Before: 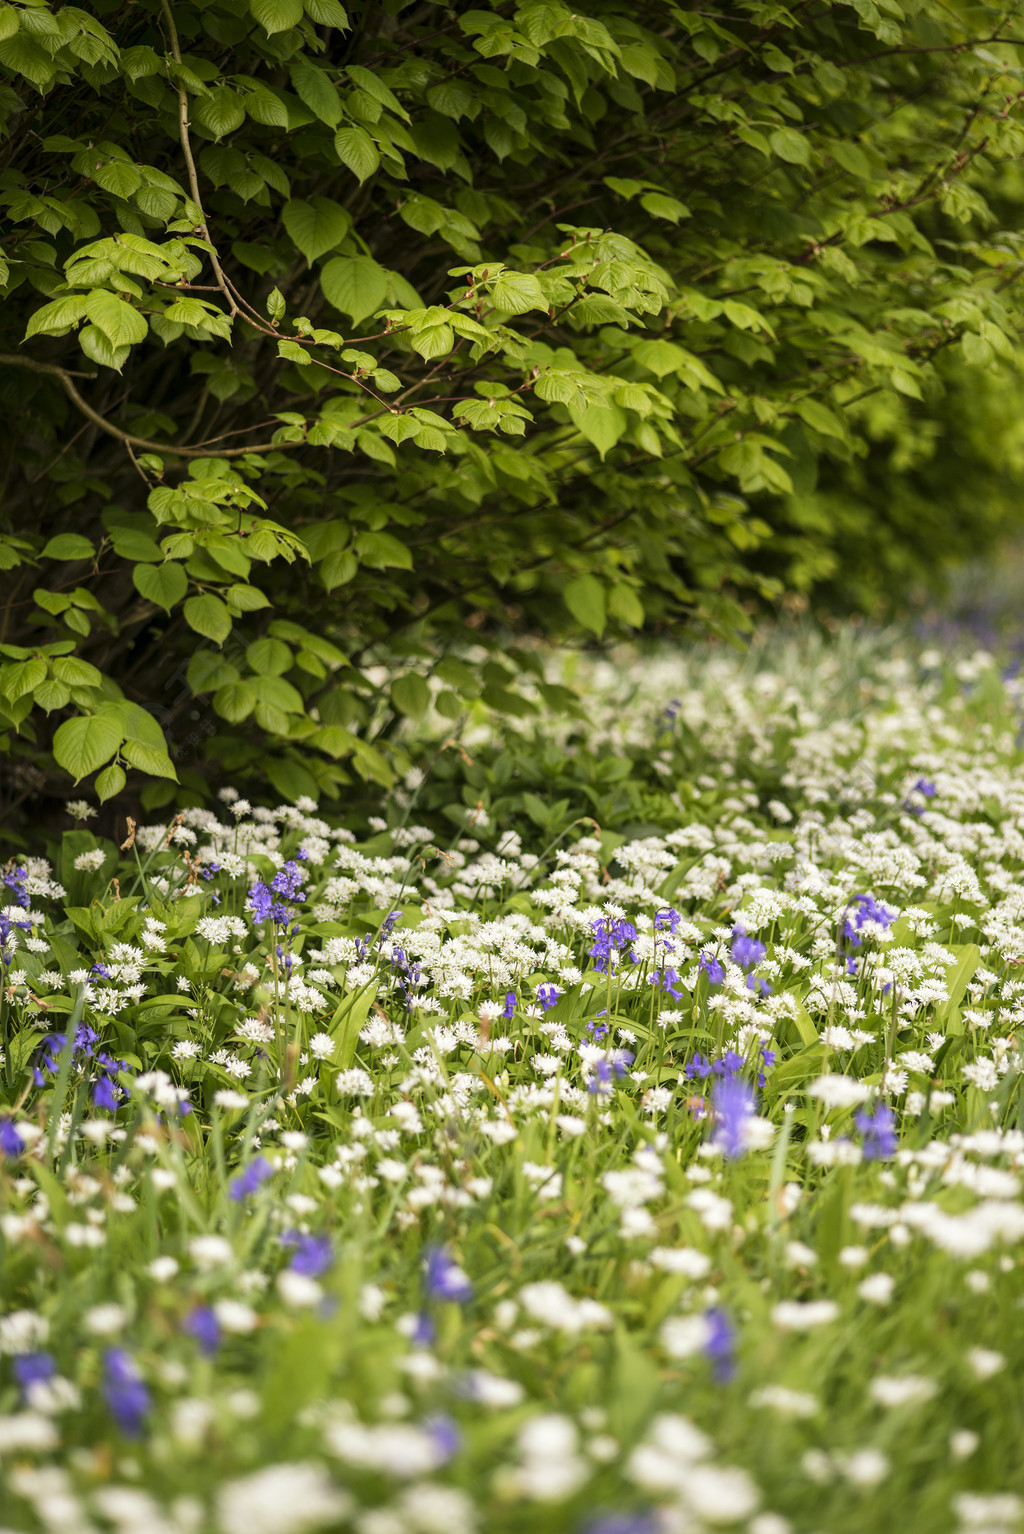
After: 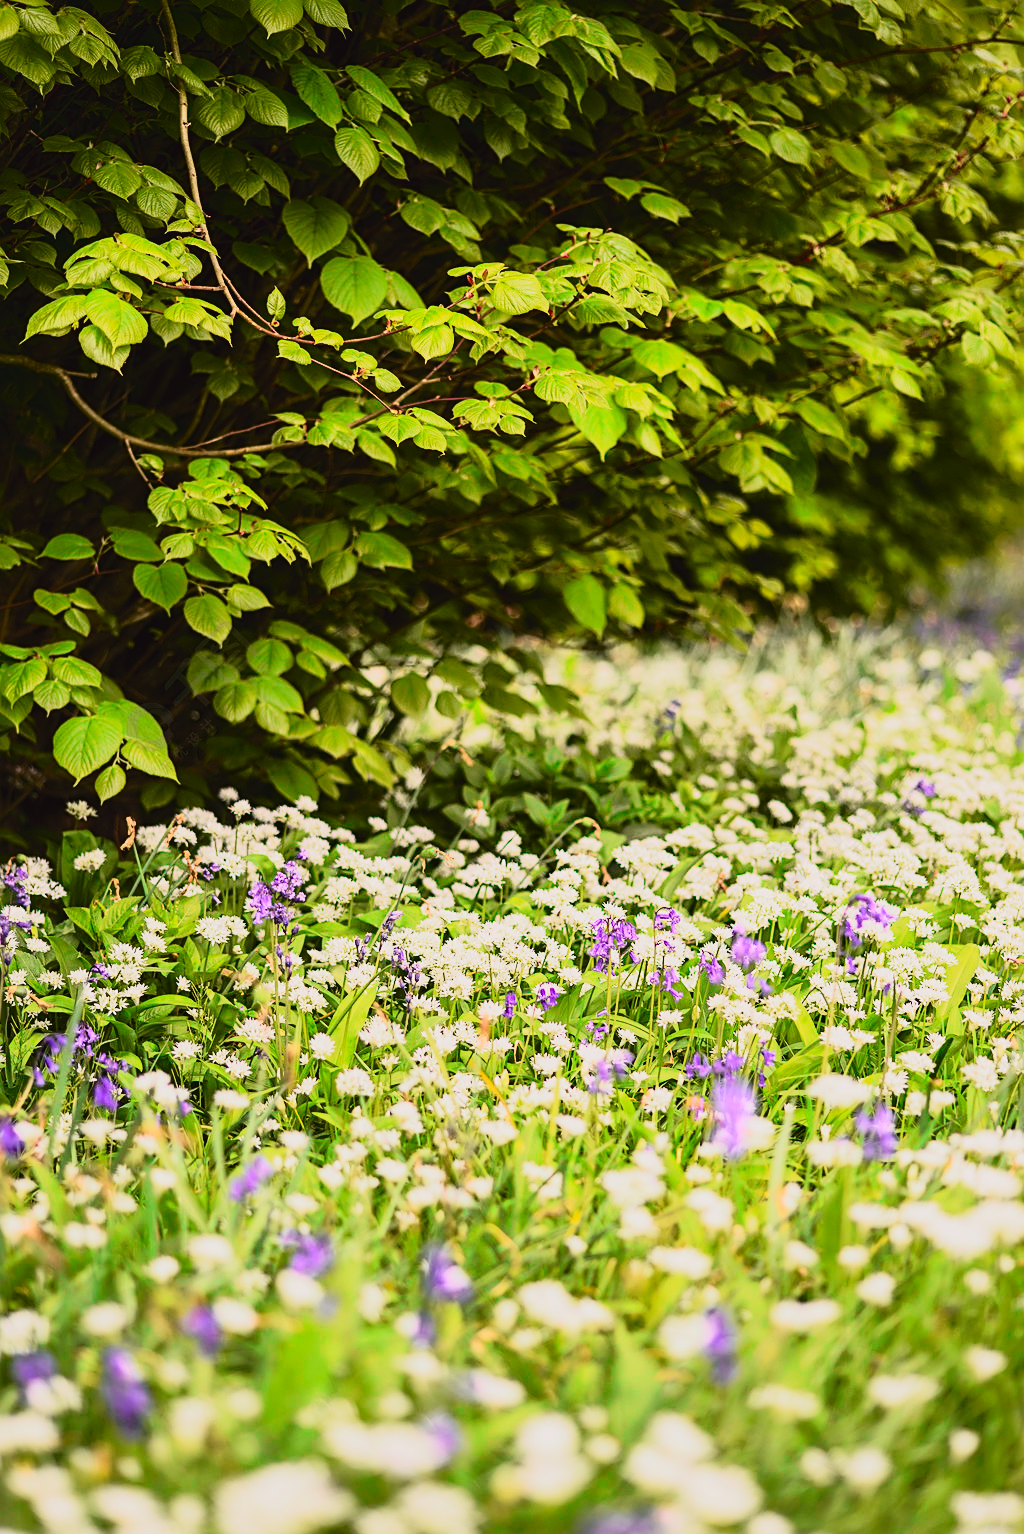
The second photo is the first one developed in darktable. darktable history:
tone curve: curves: ch0 [(0, 0.032) (0.094, 0.08) (0.265, 0.208) (0.41, 0.417) (0.498, 0.496) (0.638, 0.673) (0.819, 0.841) (0.96, 0.899)]; ch1 [(0, 0) (0.161, 0.092) (0.37, 0.302) (0.417, 0.434) (0.495, 0.504) (0.576, 0.589) (0.725, 0.765) (1, 1)]; ch2 [(0, 0) (0.352, 0.403) (0.45, 0.469) (0.521, 0.515) (0.59, 0.579) (1, 1)], color space Lab, independent channels, preserve colors none
contrast brightness saturation: contrast 0.203, brightness 0.159, saturation 0.229
sharpen: on, module defaults
